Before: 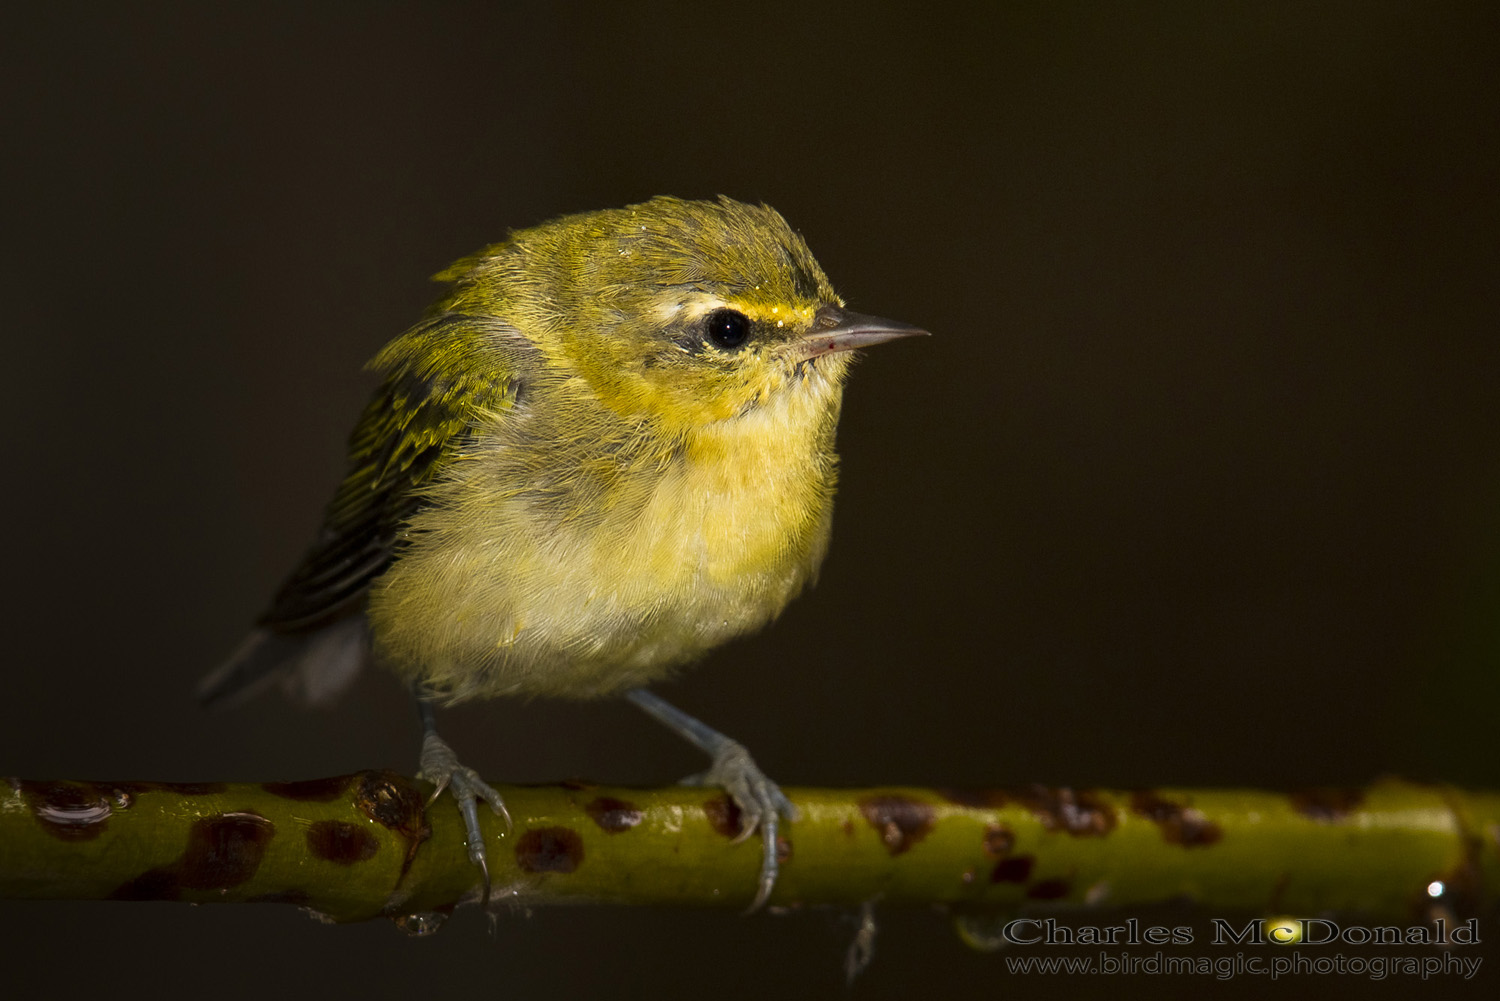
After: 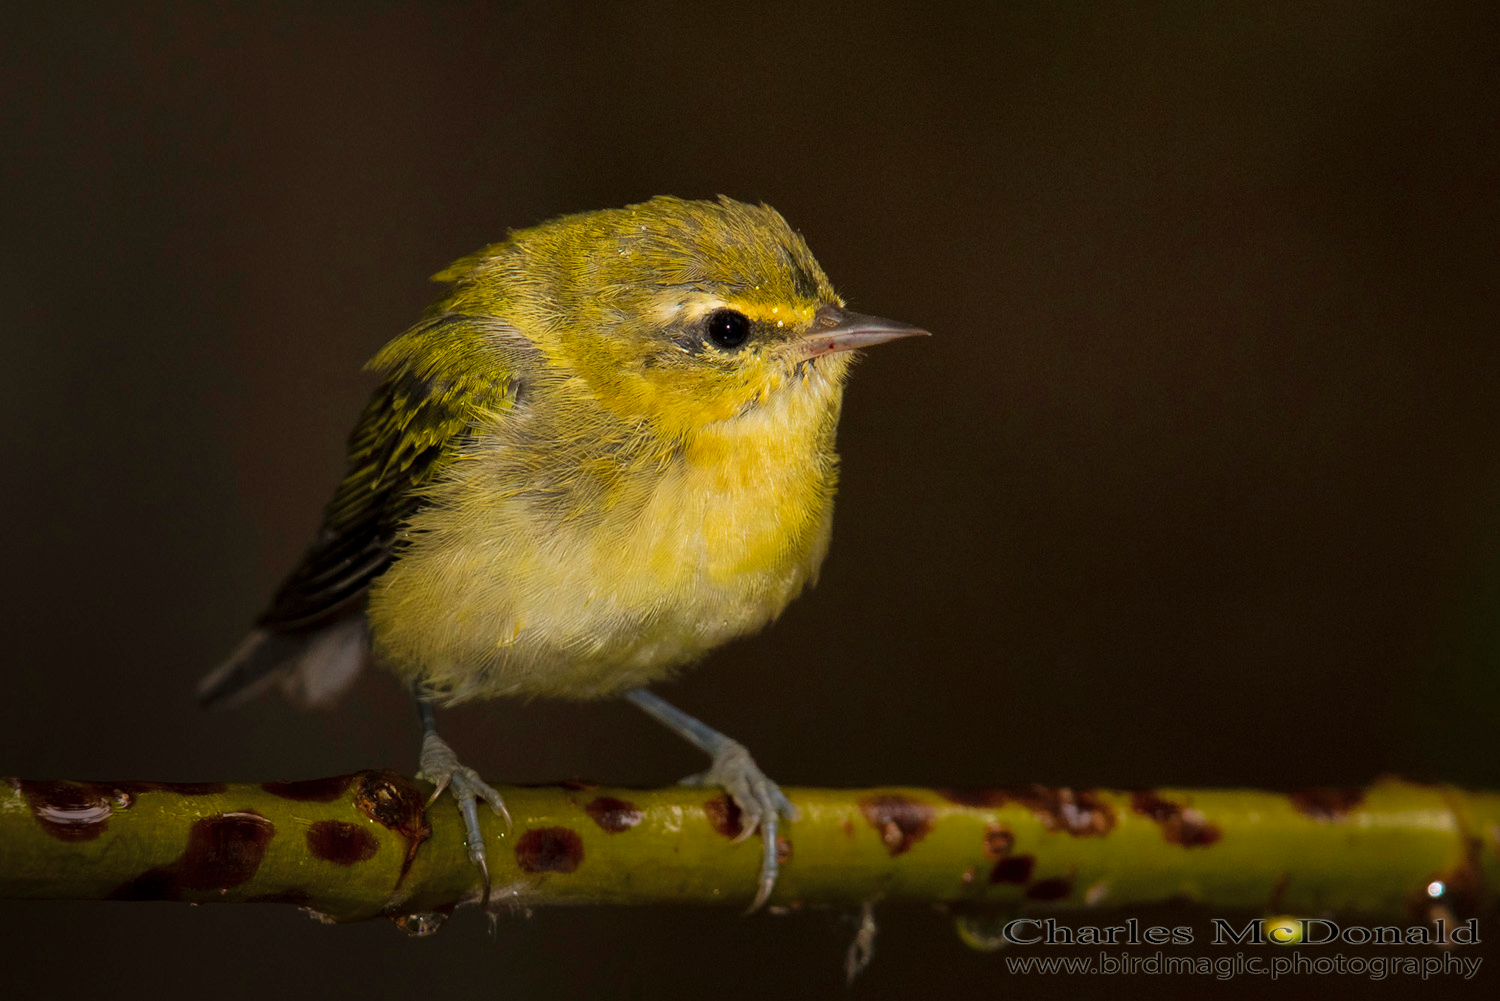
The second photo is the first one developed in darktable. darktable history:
shadows and highlights: shadows 39.81, highlights -59.82
